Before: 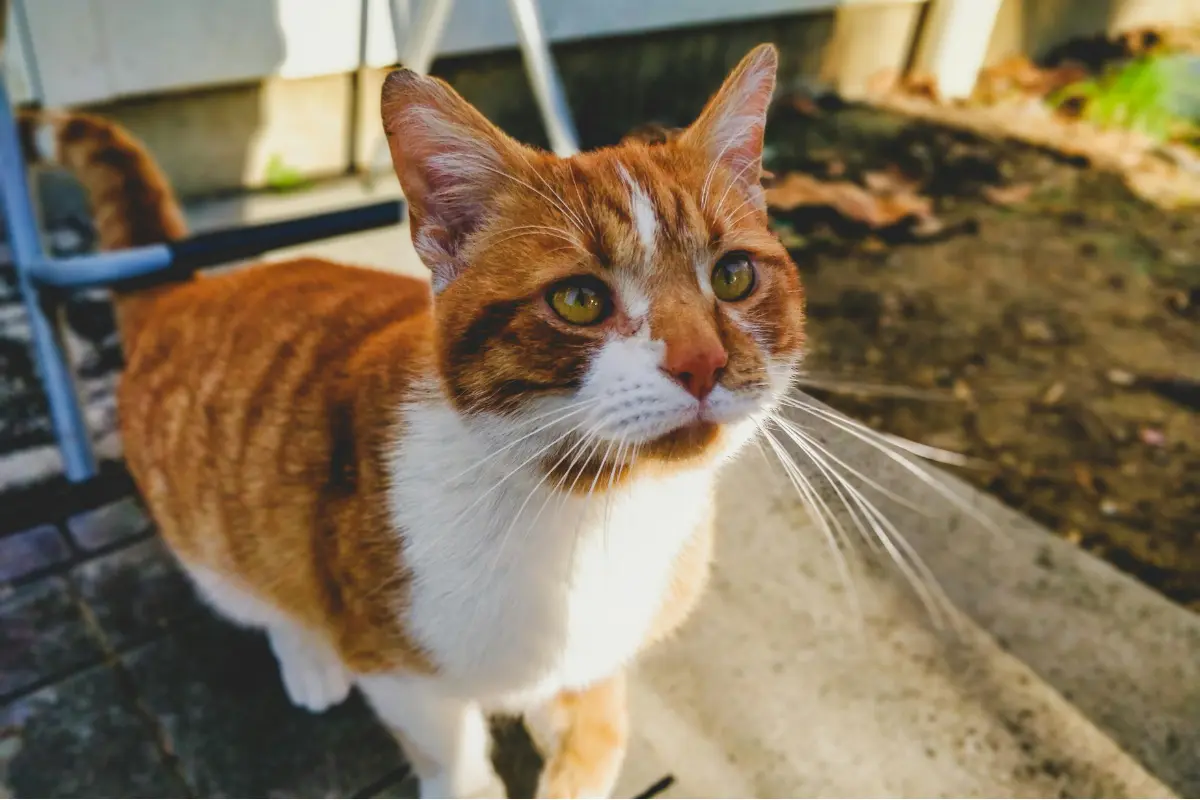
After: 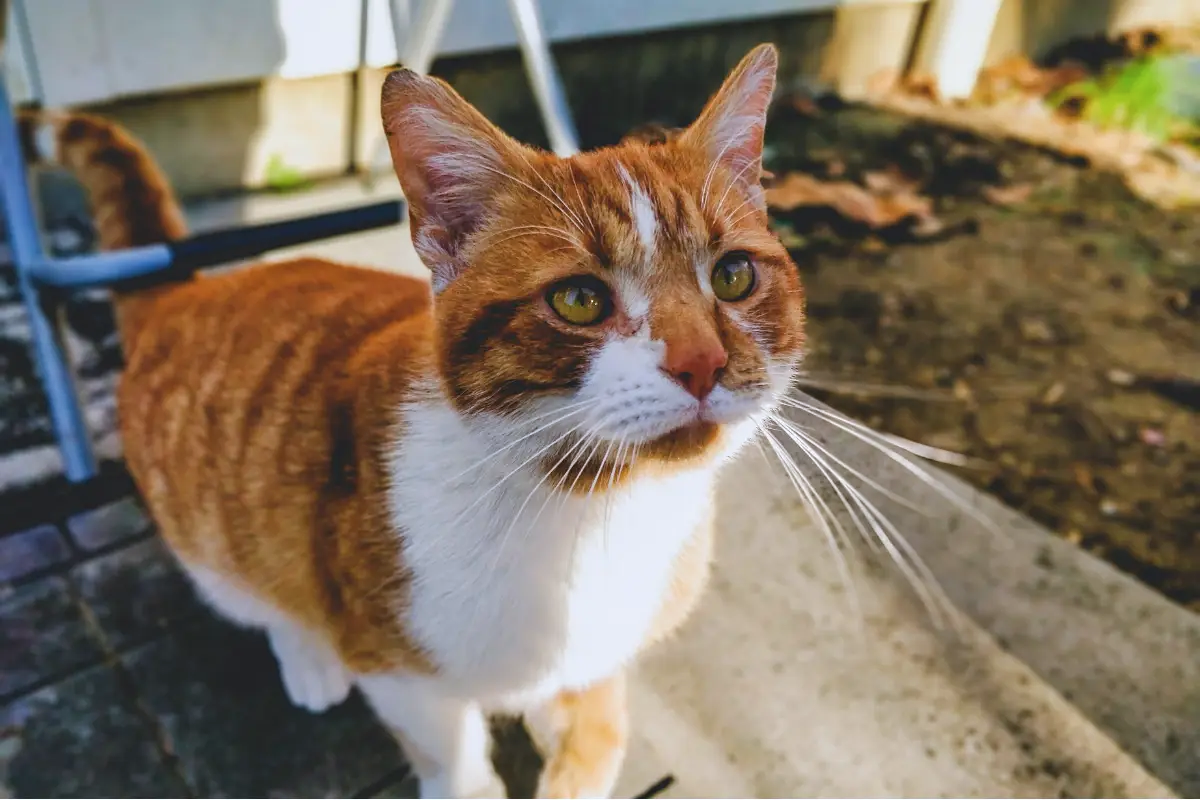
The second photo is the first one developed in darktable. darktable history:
sharpen: amount 0.206
color calibration: illuminant as shot in camera, x 0.358, y 0.373, temperature 4628.91 K
